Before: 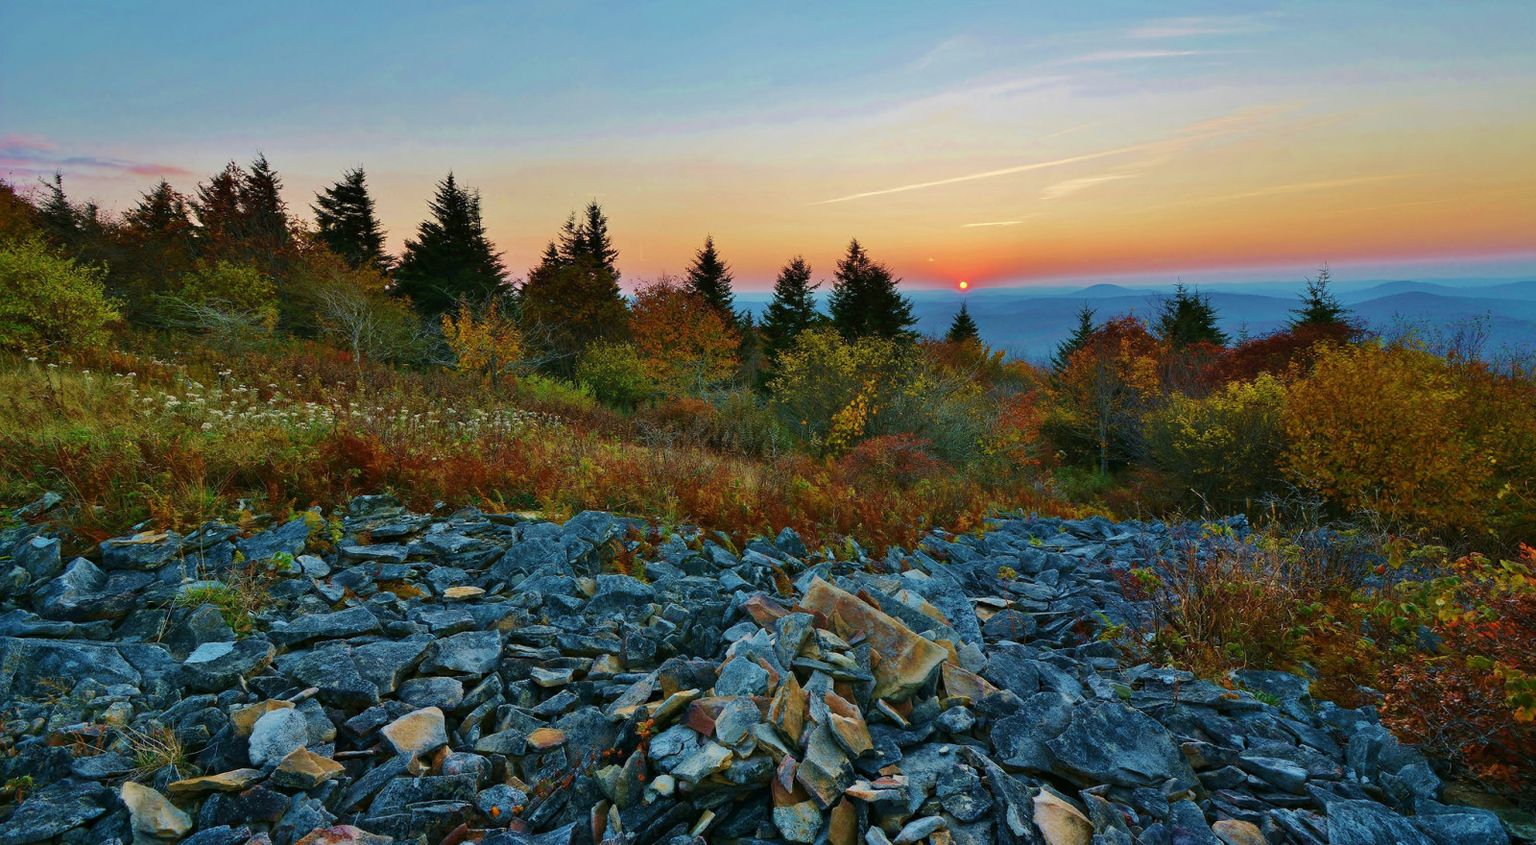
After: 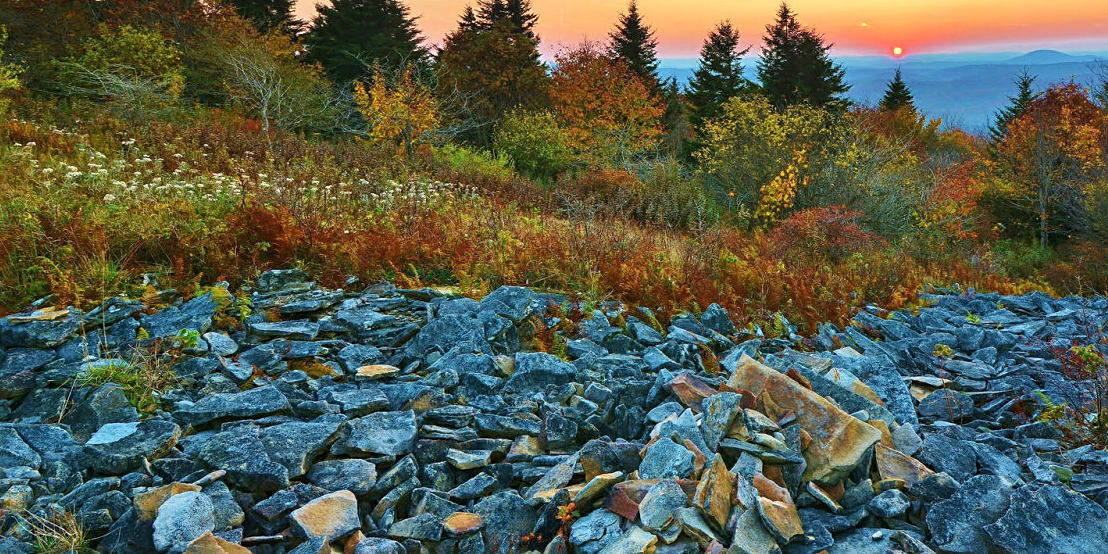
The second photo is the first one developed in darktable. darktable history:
tone equalizer: edges refinement/feathering 500, mask exposure compensation -1.57 EV, preserve details guided filter
exposure: black level correction 0, exposure 0.698 EV, compensate highlight preservation false
crop: left 6.646%, top 28.005%, right 24.09%, bottom 8.931%
local contrast: detail 109%
sharpen: radius 2.497, amount 0.323
